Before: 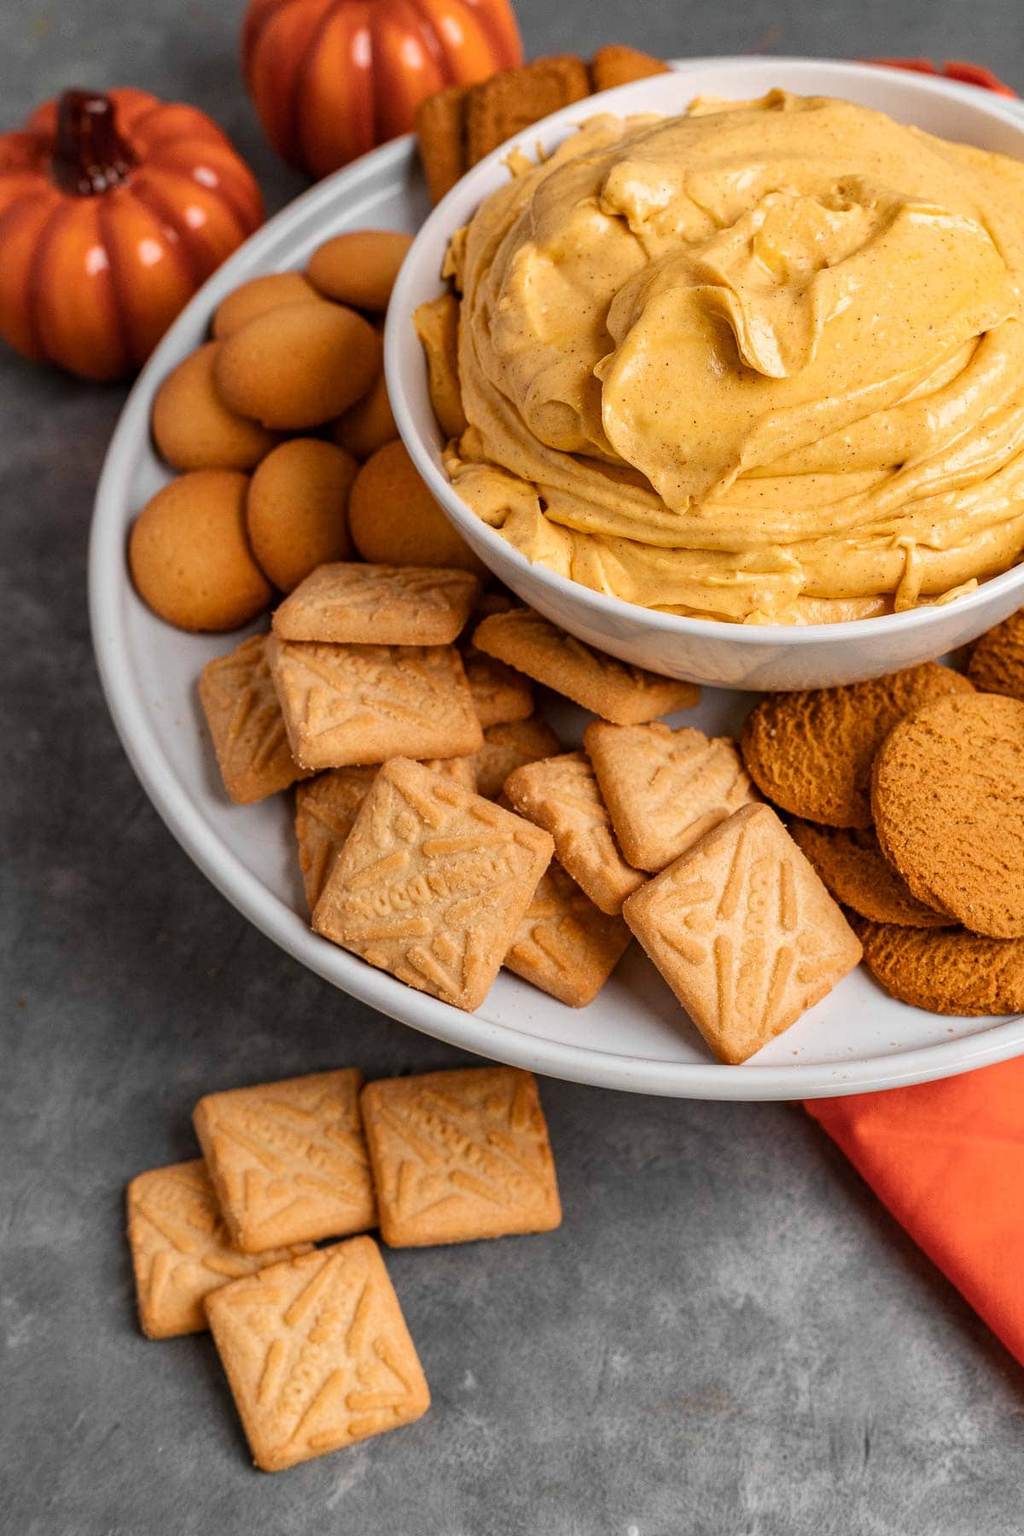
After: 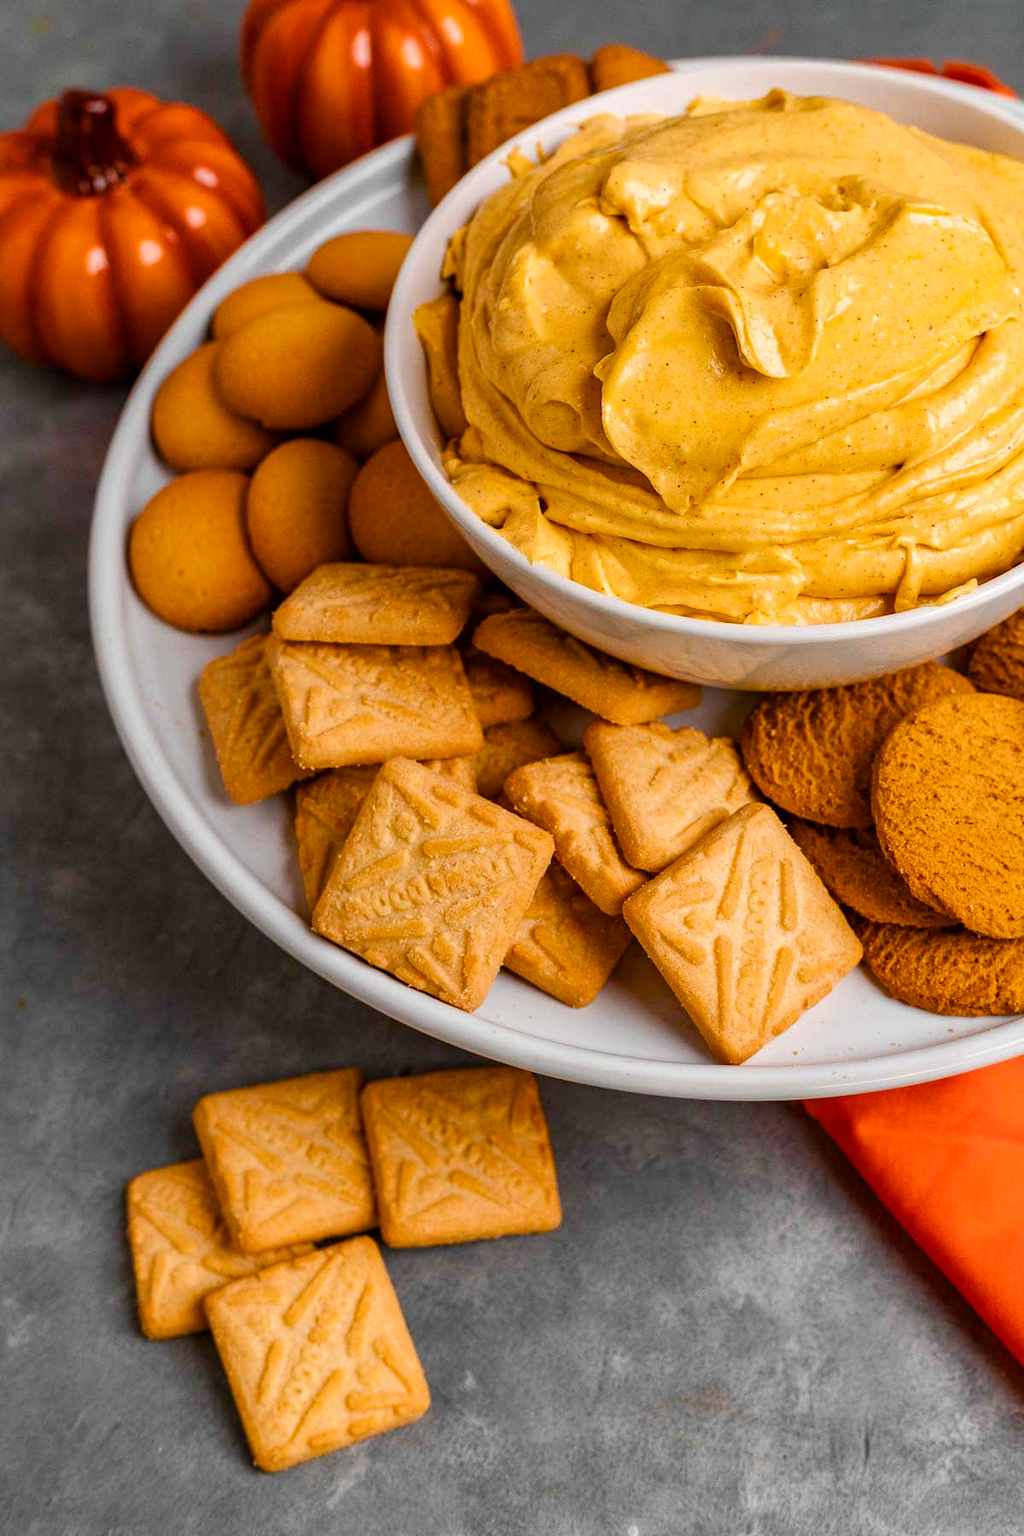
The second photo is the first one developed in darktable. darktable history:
color balance rgb: linear chroma grading › global chroma 13.512%, perceptual saturation grading › global saturation 20%, perceptual saturation grading › highlights -25.452%, perceptual saturation grading › shadows 26.009%, global vibrance 20%
